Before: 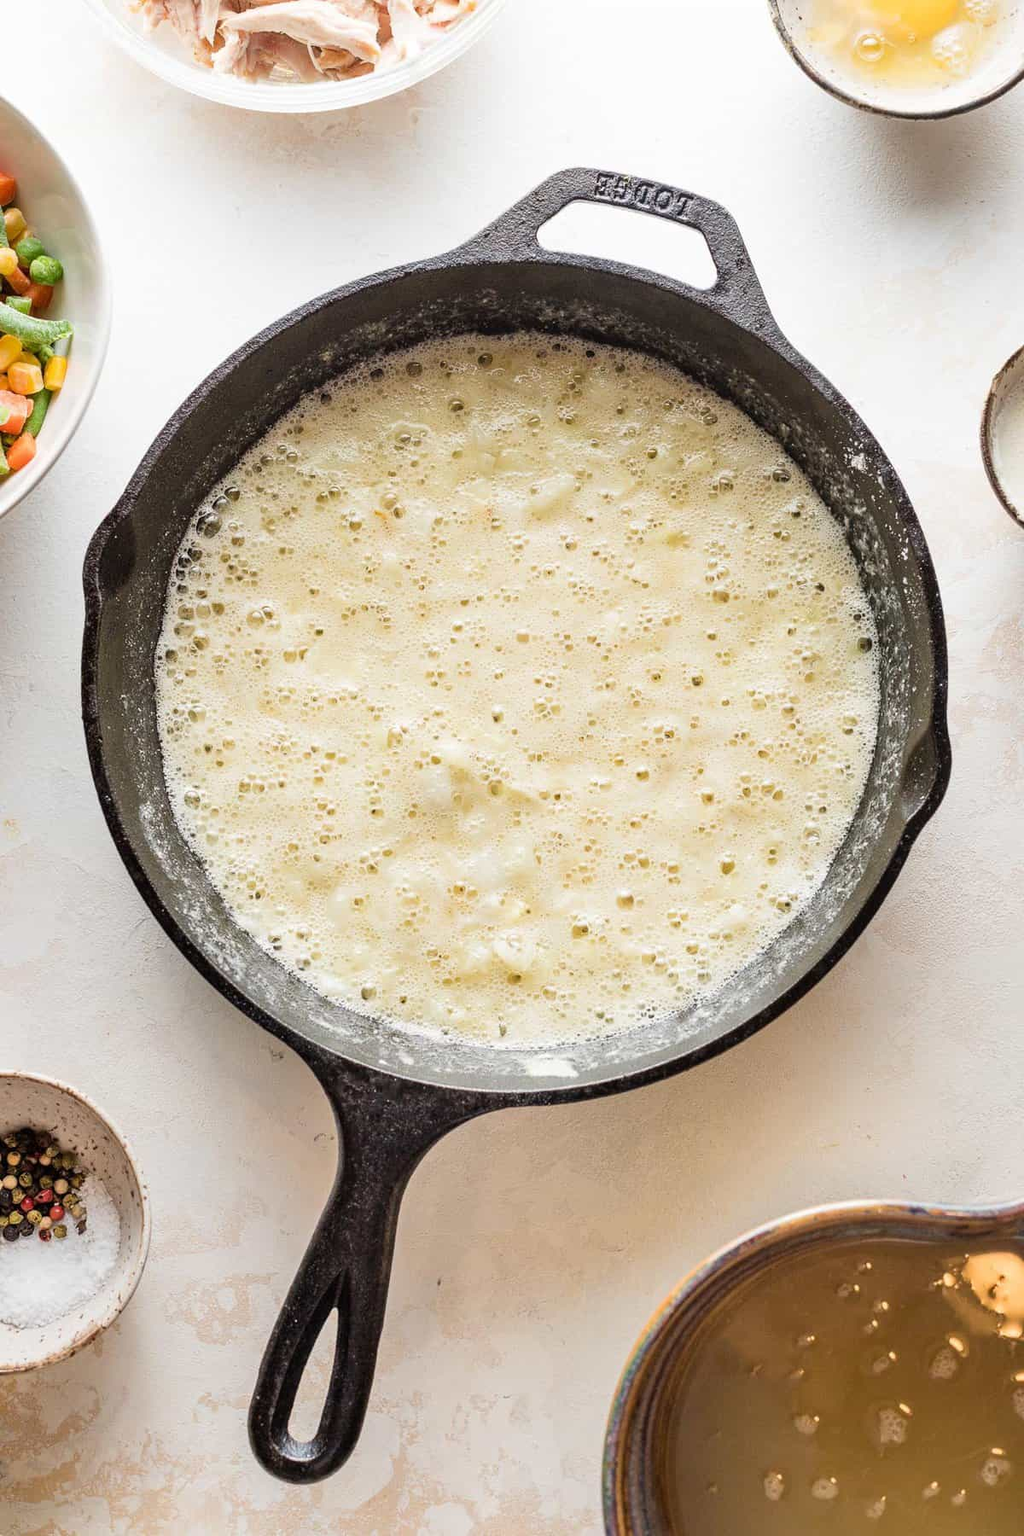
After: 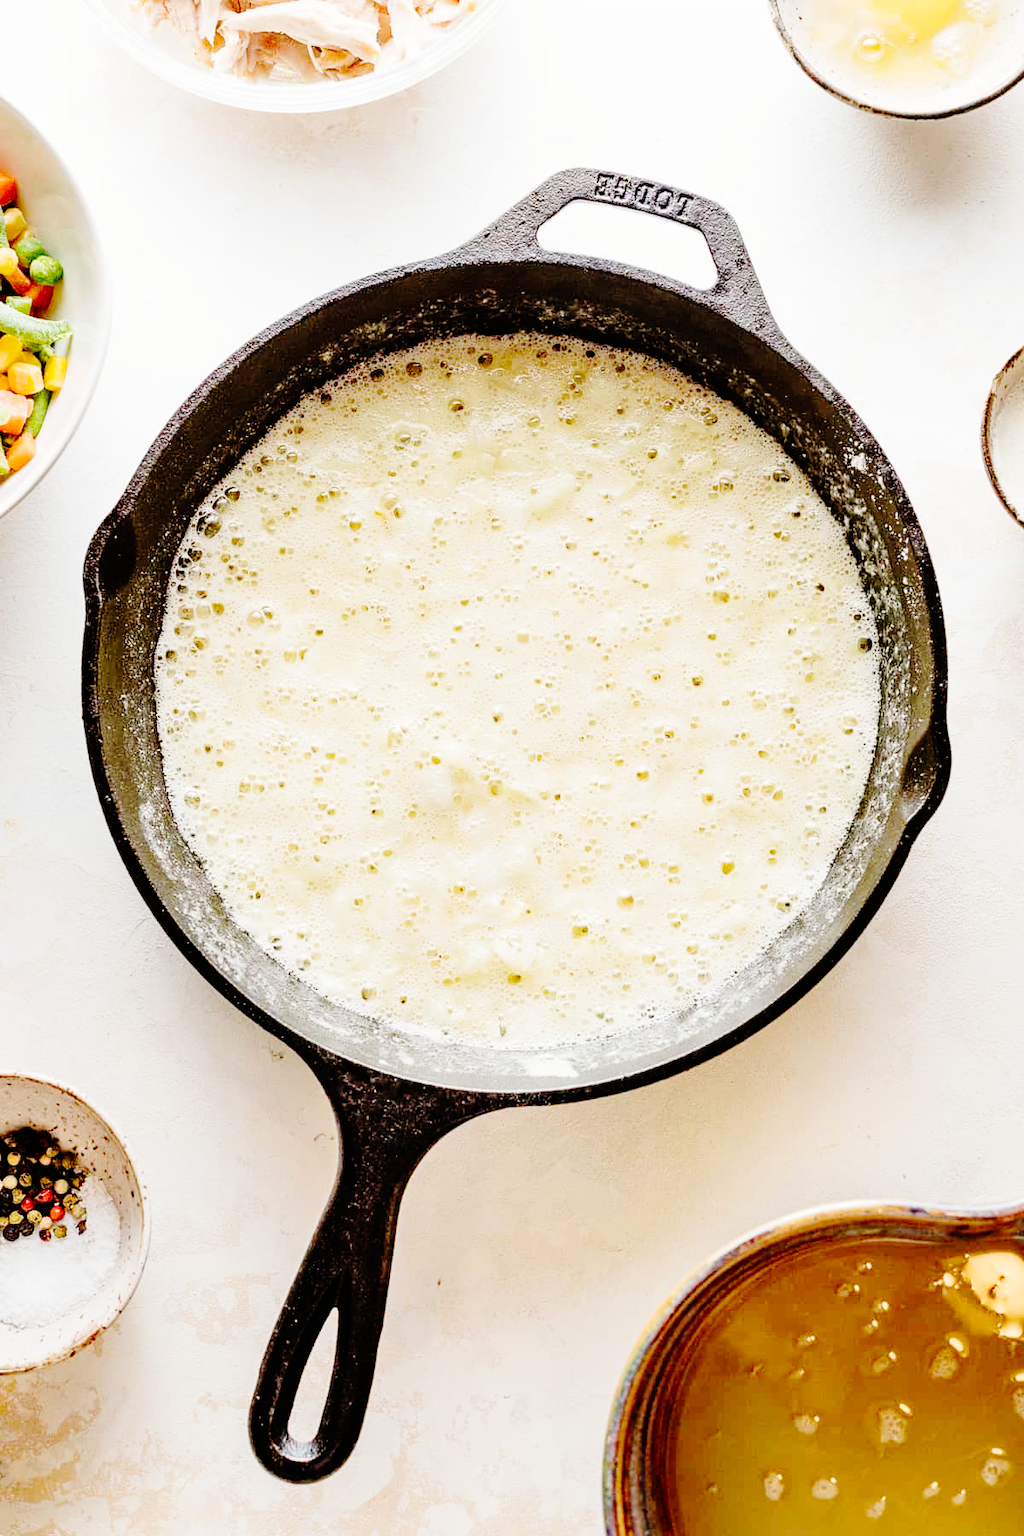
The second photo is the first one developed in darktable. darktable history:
color balance: mode lift, gamma, gain (sRGB), lift [1, 0.99, 1.01, 0.992], gamma [1, 1.037, 0.974, 0.963]
base curve: curves: ch0 [(0, 0) (0.036, 0.01) (0.123, 0.254) (0.258, 0.504) (0.507, 0.748) (1, 1)], preserve colors none
